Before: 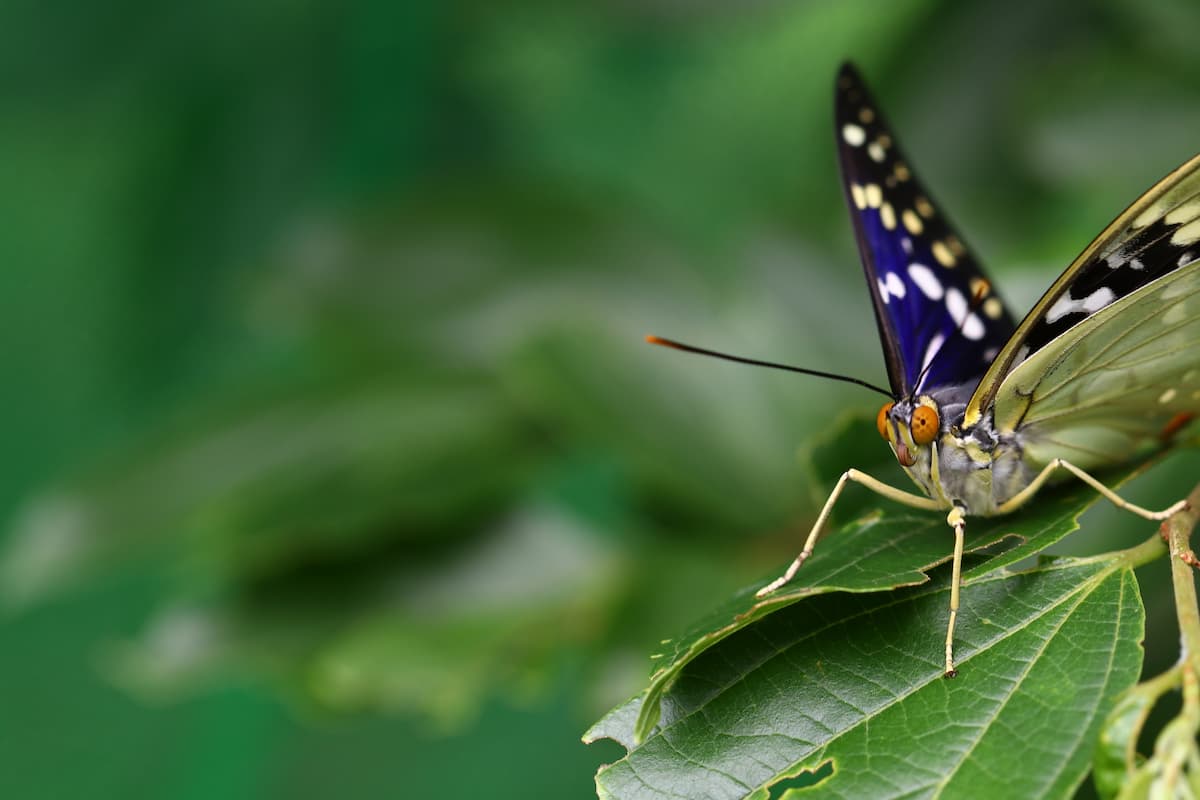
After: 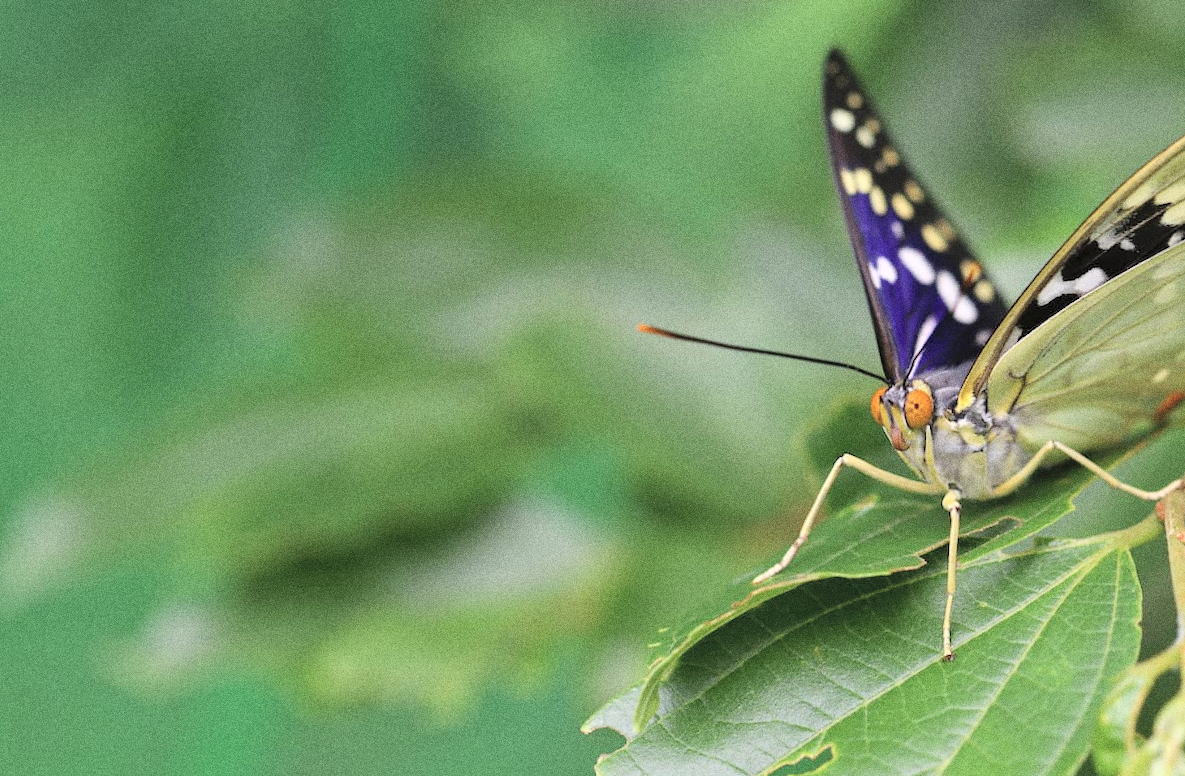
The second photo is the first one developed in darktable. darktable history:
crop: top 0.05%, bottom 0.098%
tone equalizer: -8 EV 0.25 EV, -7 EV 0.417 EV, -6 EV 0.417 EV, -5 EV 0.25 EV, -3 EV -0.25 EV, -2 EV -0.417 EV, -1 EV -0.417 EV, +0 EV -0.25 EV, edges refinement/feathering 500, mask exposure compensation -1.57 EV, preserve details guided filter
rotate and perspective: rotation -1°, crop left 0.011, crop right 0.989, crop top 0.025, crop bottom 0.975
grain: coarseness 0.09 ISO, strength 40%
global tonemap: drago (0.7, 100)
